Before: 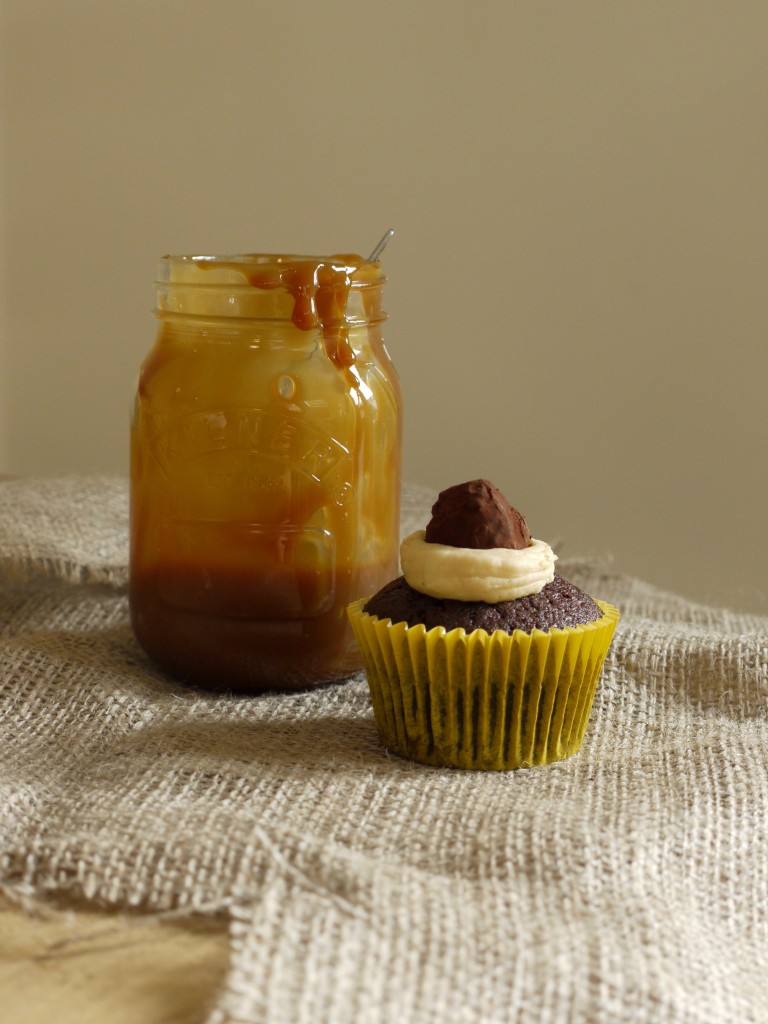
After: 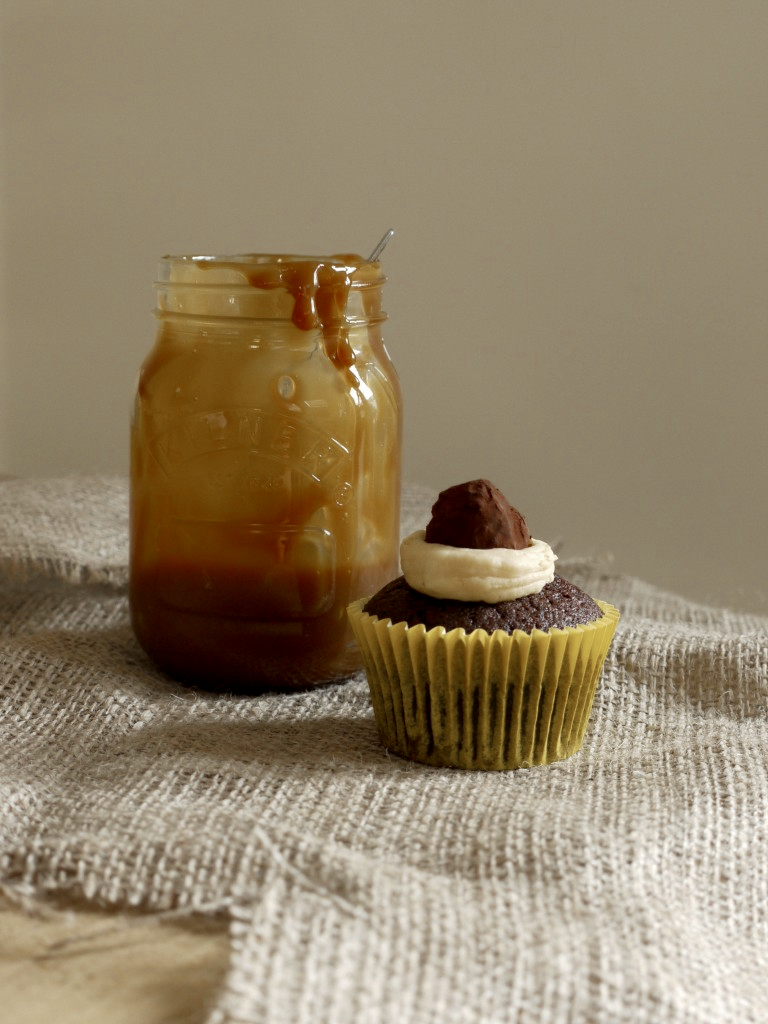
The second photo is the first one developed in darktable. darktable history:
color zones: curves: ch0 [(0, 0.5) (0.125, 0.4) (0.25, 0.5) (0.375, 0.4) (0.5, 0.4) (0.625, 0.35) (0.75, 0.35) (0.875, 0.5)]; ch1 [(0, 0.35) (0.125, 0.45) (0.25, 0.35) (0.375, 0.35) (0.5, 0.35) (0.625, 0.35) (0.75, 0.45) (0.875, 0.35)]; ch2 [(0, 0.6) (0.125, 0.5) (0.25, 0.5) (0.375, 0.6) (0.5, 0.6) (0.625, 0.5) (0.75, 0.5) (0.875, 0.5)]
exposure: black level correction 0.005, exposure 0.014 EV, compensate highlight preservation false
